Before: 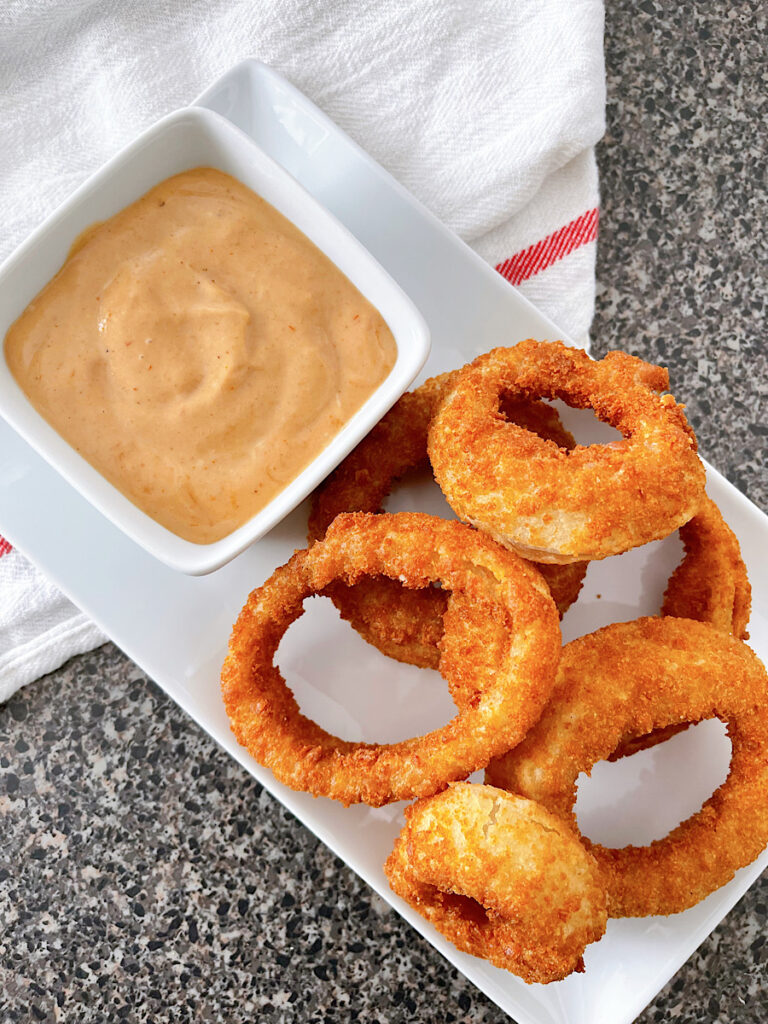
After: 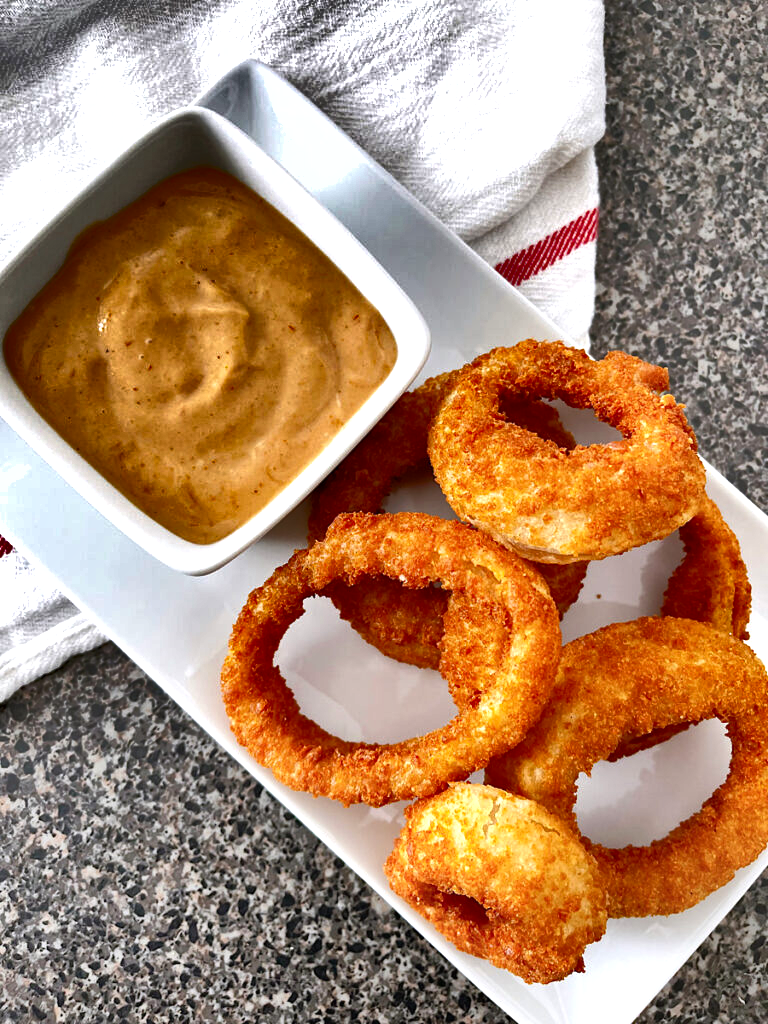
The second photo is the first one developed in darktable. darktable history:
shadows and highlights: shadows 20.76, highlights -80.86, soften with gaussian
tone equalizer: -8 EV -0.377 EV, -7 EV -0.381 EV, -6 EV -0.317 EV, -5 EV -0.187 EV, -3 EV 0.212 EV, -2 EV 0.308 EV, -1 EV 0.368 EV, +0 EV 0.397 EV
